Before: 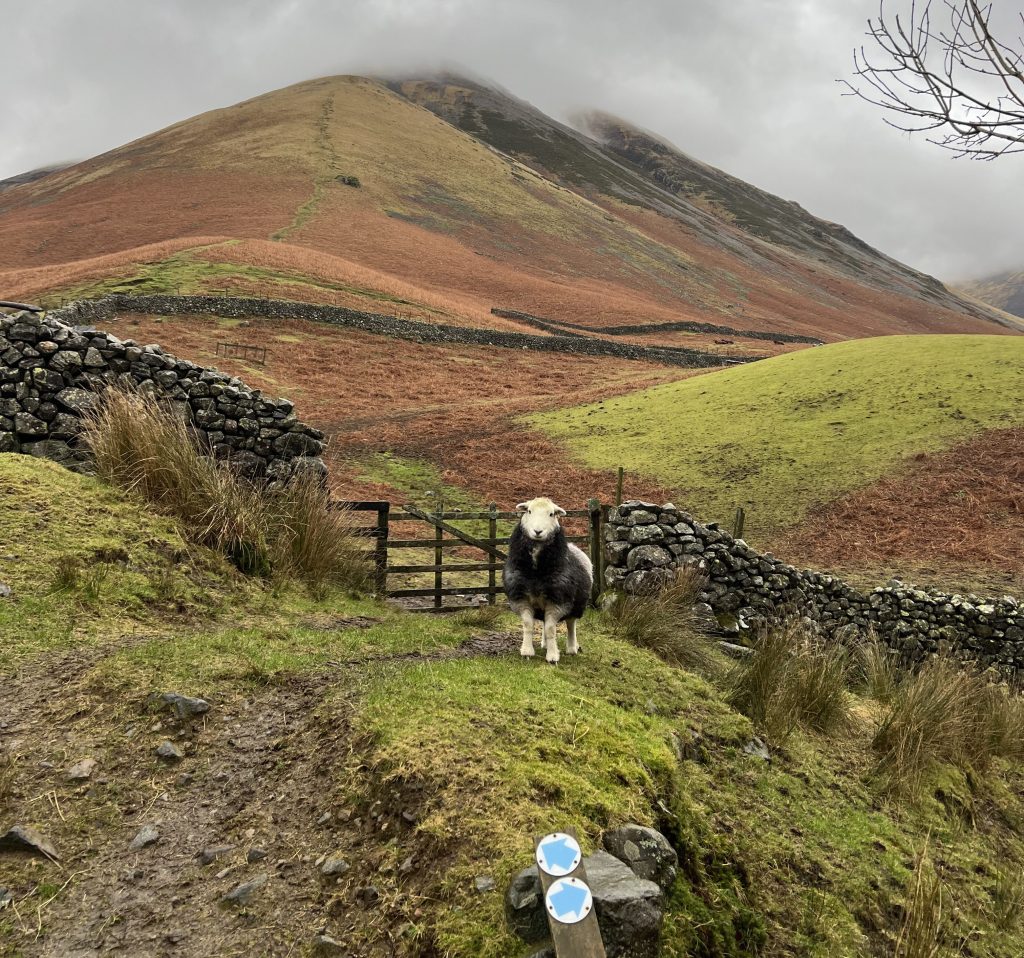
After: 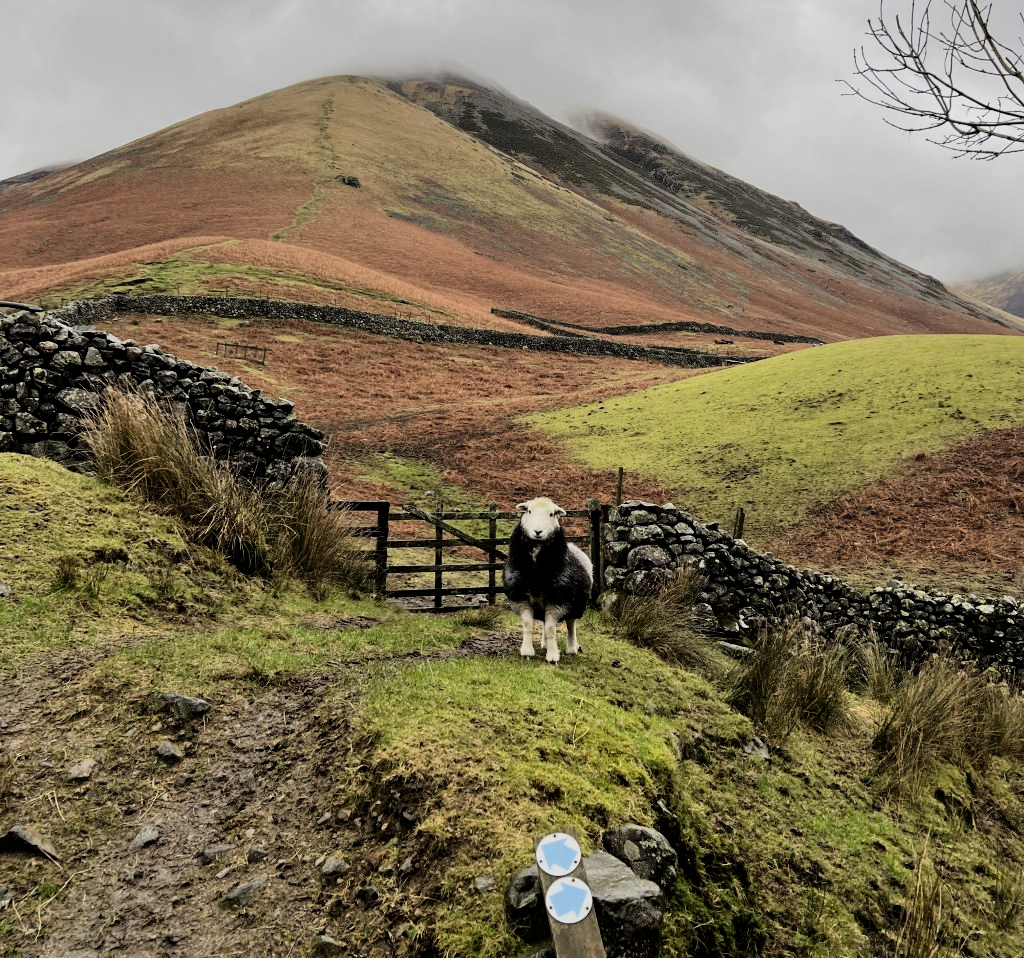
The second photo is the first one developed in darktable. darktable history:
filmic rgb: black relative exposure -5.14 EV, white relative exposure 3.96 EV, hardness 2.88, contrast 1.297, highlights saturation mix -30.54%
